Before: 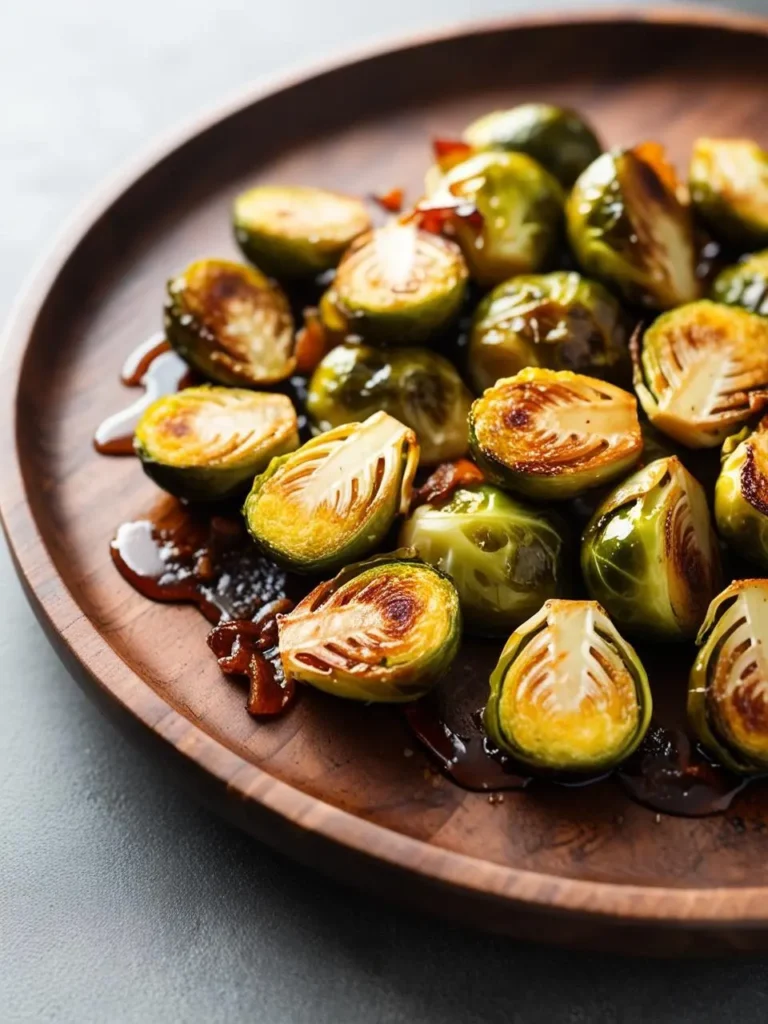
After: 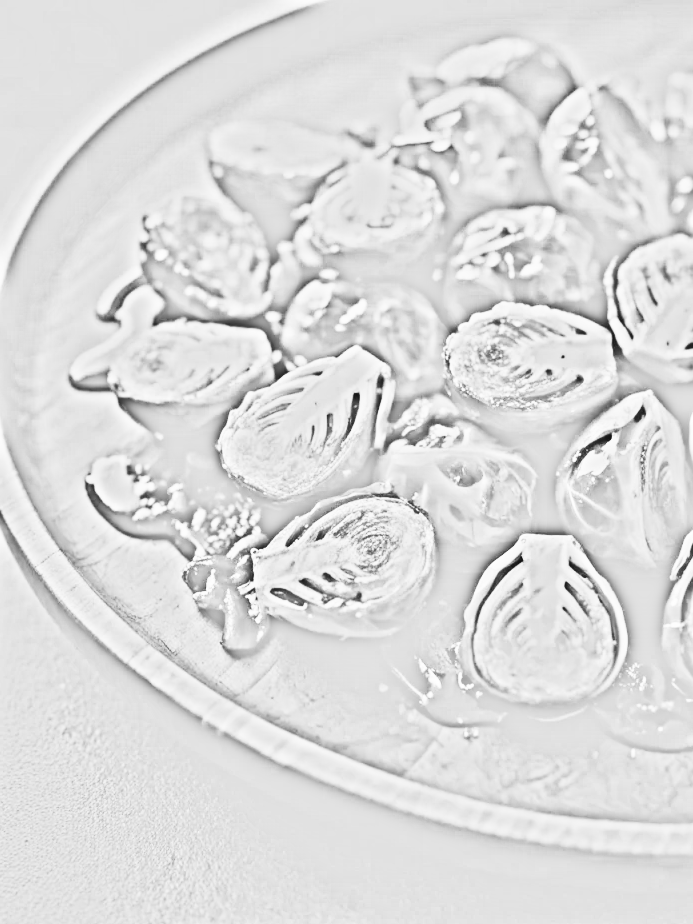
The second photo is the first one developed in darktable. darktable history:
contrast brightness saturation: contrast 0.39, brightness 0.1
rgb curve: curves: ch0 [(0, 0) (0.21, 0.15) (0.24, 0.21) (0.5, 0.75) (0.75, 0.96) (0.89, 0.99) (1, 1)]; ch1 [(0, 0.02) (0.21, 0.13) (0.25, 0.2) (0.5, 0.67) (0.75, 0.9) (0.89, 0.97) (1, 1)]; ch2 [(0, 0.02) (0.21, 0.13) (0.25, 0.2) (0.5, 0.67) (0.75, 0.9) (0.89, 0.97) (1, 1)], compensate middle gray true
exposure: compensate highlight preservation false
highpass: sharpness 25.84%, contrast boost 14.94%
crop: left 3.305%, top 6.436%, right 6.389%, bottom 3.258%
